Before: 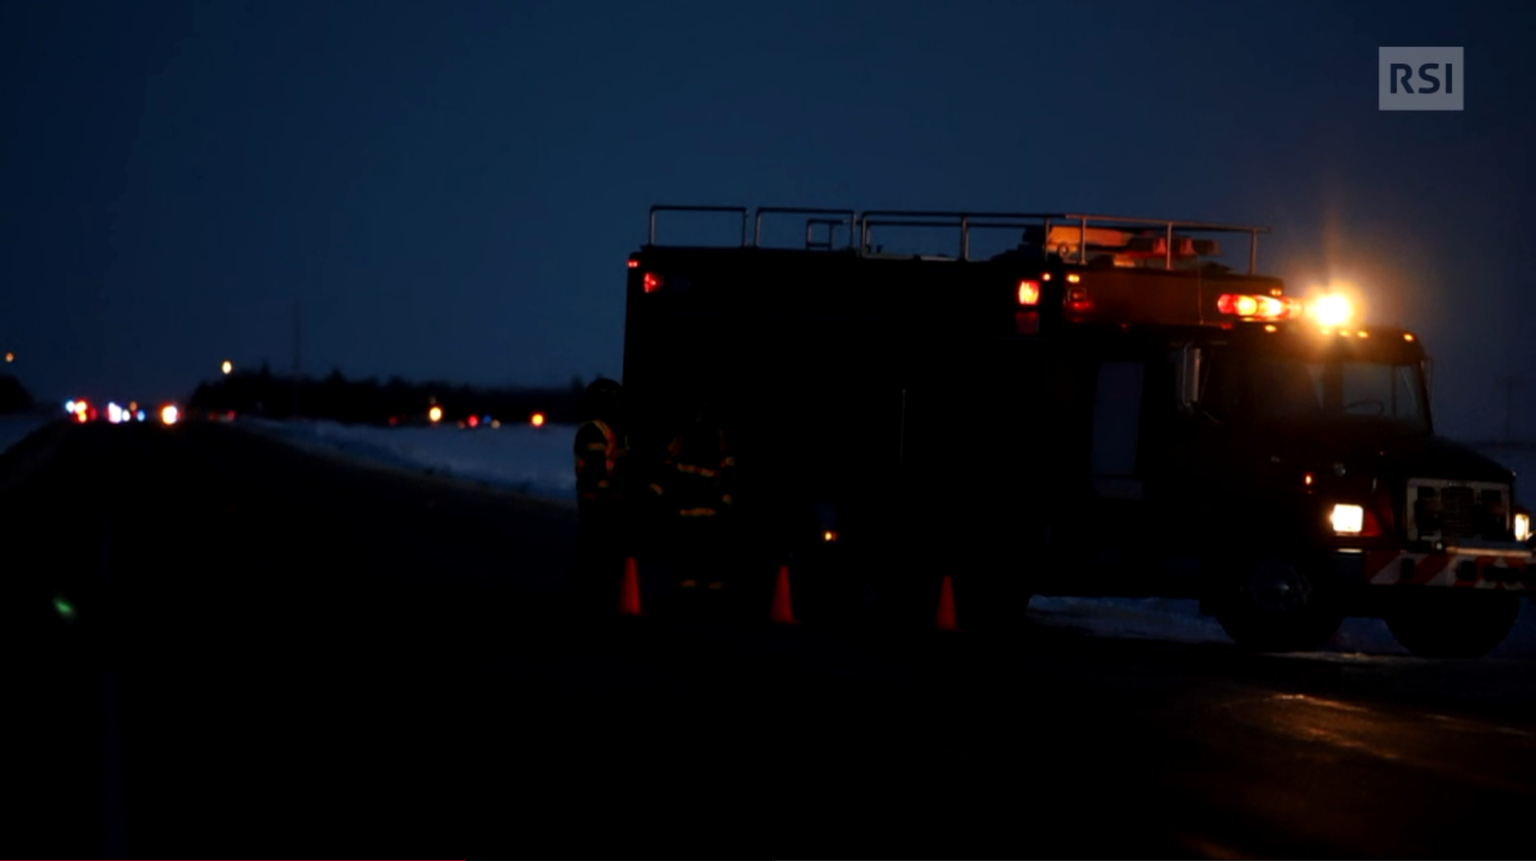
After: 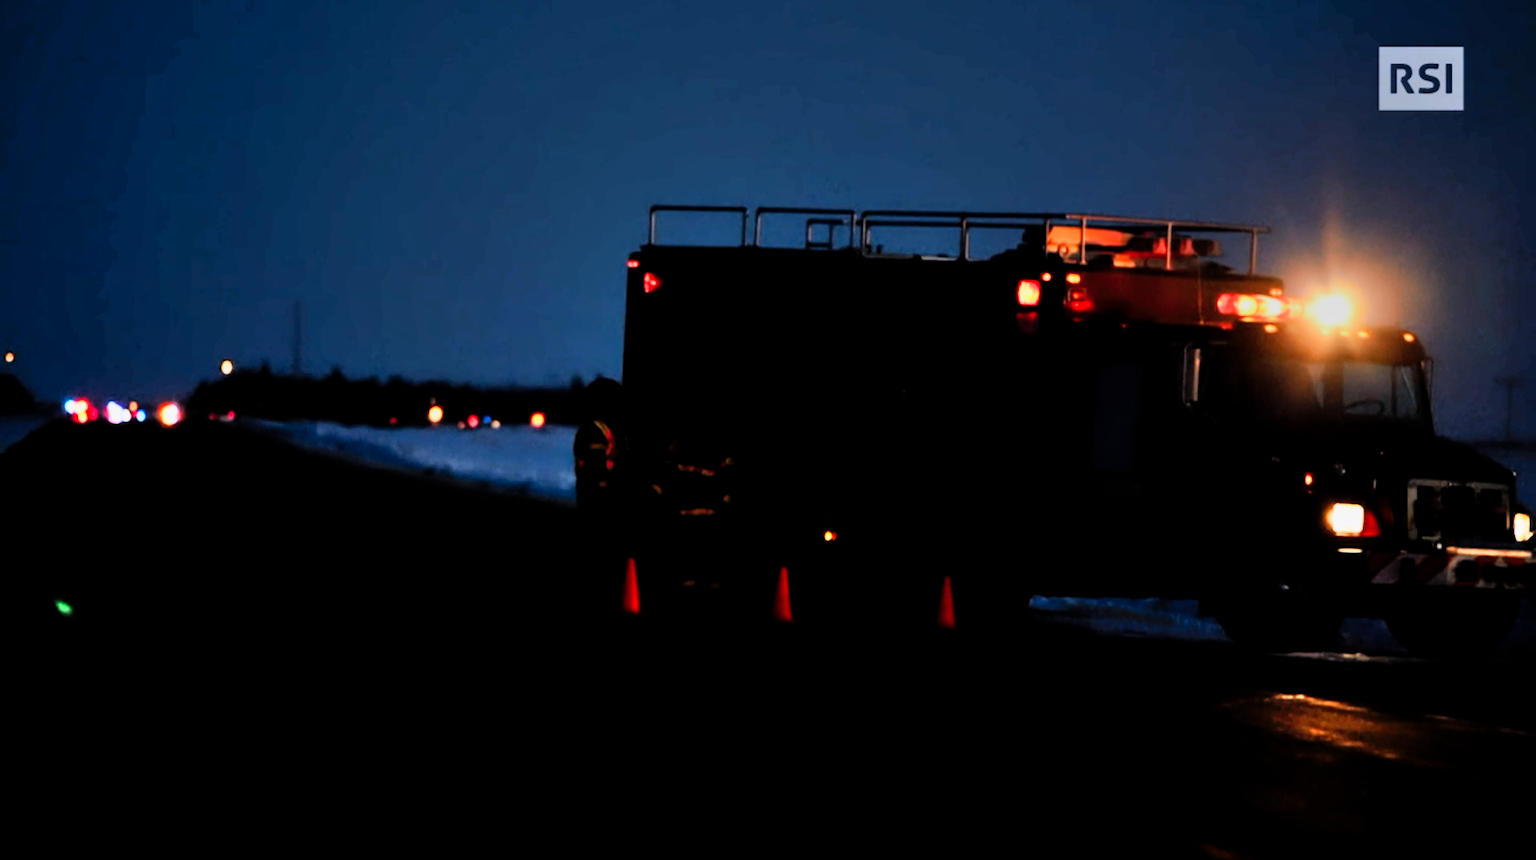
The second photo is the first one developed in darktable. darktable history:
shadows and highlights: soften with gaussian
exposure: black level correction 0, exposure 0.499 EV, compensate exposure bias true, compensate highlight preservation false
filmic rgb: middle gray luminance 29.81%, black relative exposure -8.94 EV, white relative exposure 6.99 EV, target black luminance 0%, hardness 2.92, latitude 2.79%, contrast 0.963, highlights saturation mix 6.21%, shadows ↔ highlights balance 11.53%
